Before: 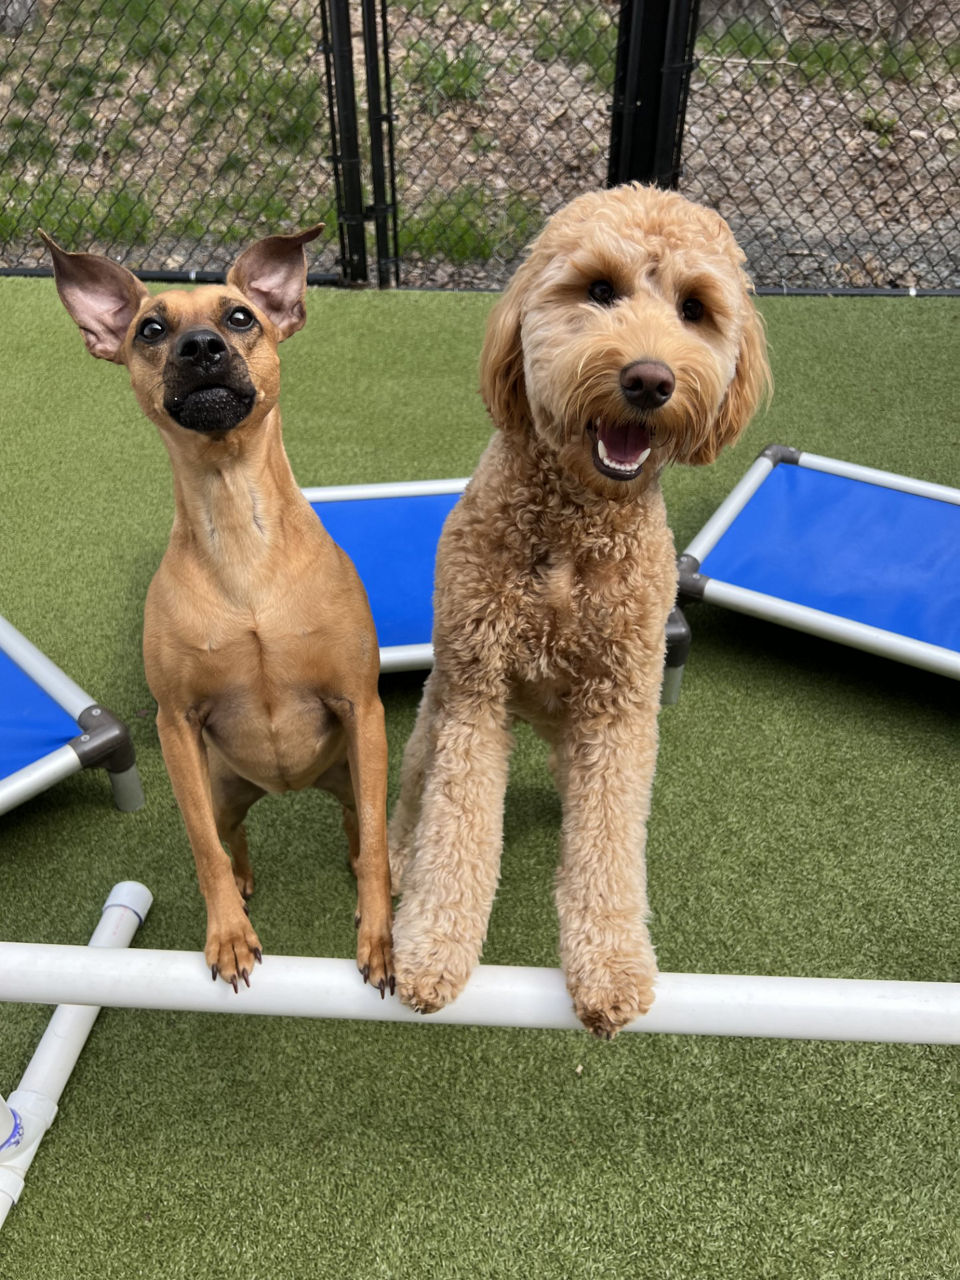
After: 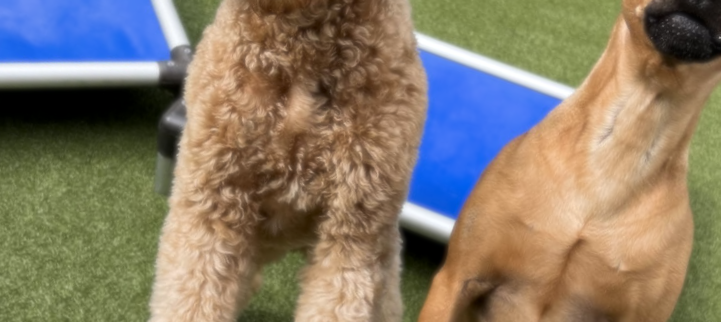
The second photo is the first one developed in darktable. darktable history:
soften: size 8.67%, mix 49%
shadows and highlights: shadows 32.83, highlights -47.7, soften with gaussian
local contrast: mode bilateral grid, contrast 28, coarseness 16, detail 115%, midtone range 0.2
crop and rotate: angle 16.12°, top 30.835%, bottom 35.653%
